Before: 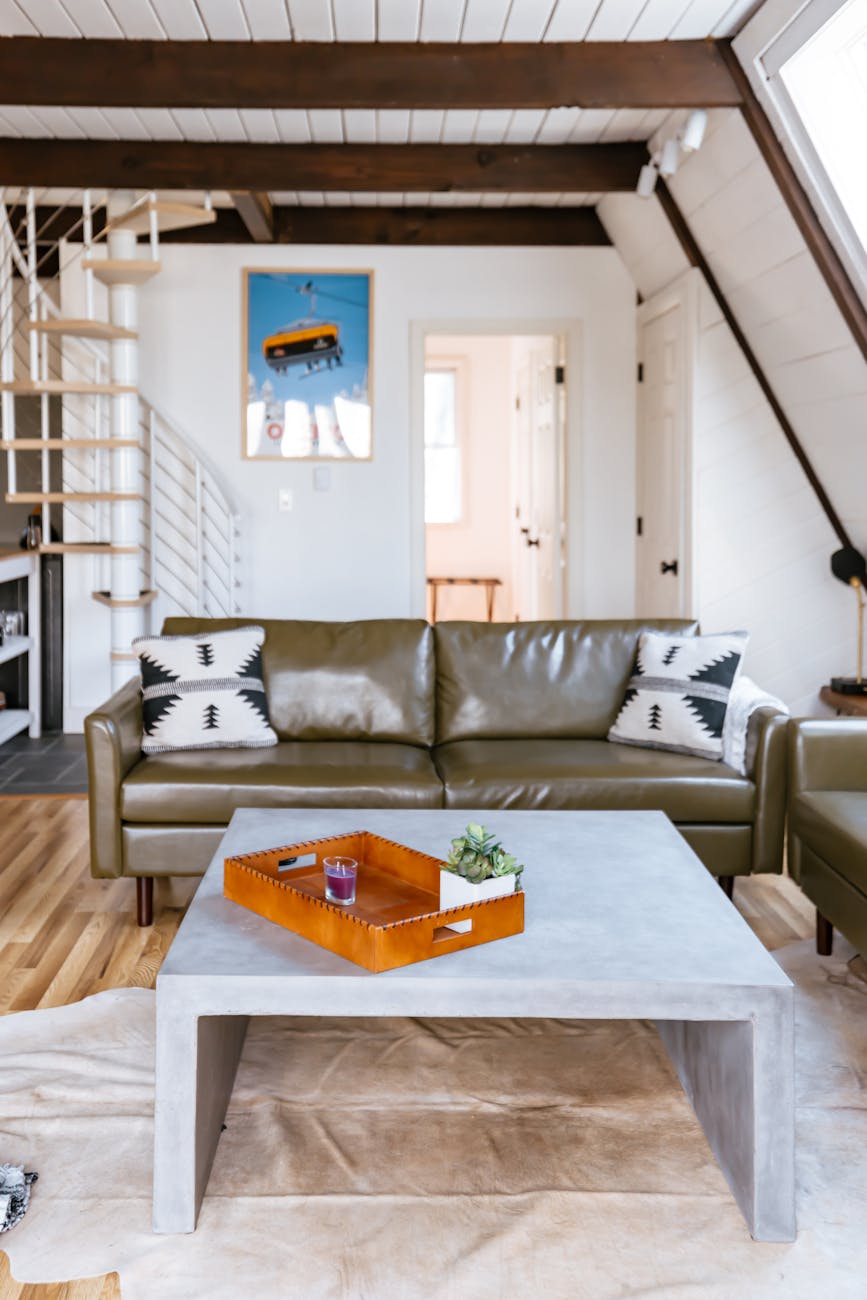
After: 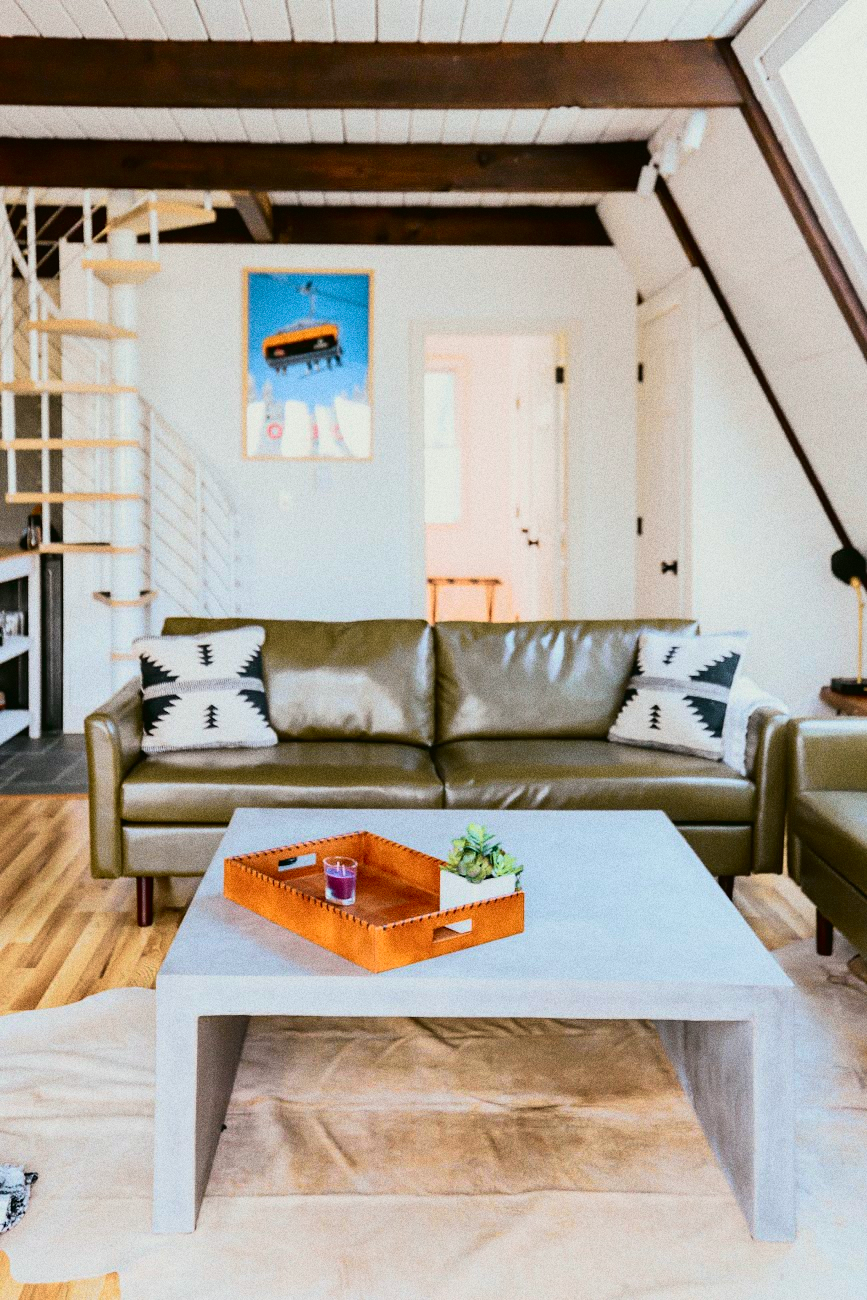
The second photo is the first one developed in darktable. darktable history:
tone curve: curves: ch0 [(0, 0.017) (0.091, 0.04) (0.296, 0.276) (0.439, 0.482) (0.64, 0.729) (0.785, 0.817) (0.995, 0.917)]; ch1 [(0, 0) (0.384, 0.365) (0.463, 0.447) (0.486, 0.474) (0.503, 0.497) (0.526, 0.52) (0.555, 0.564) (0.578, 0.589) (0.638, 0.66) (0.766, 0.773) (1, 1)]; ch2 [(0, 0) (0.374, 0.344) (0.446, 0.443) (0.501, 0.509) (0.528, 0.522) (0.569, 0.593) (0.61, 0.646) (0.666, 0.688) (1, 1)], color space Lab, independent channels, preserve colors none
grain: coarseness 11.82 ISO, strength 36.67%, mid-tones bias 74.17%
velvia: strength 29%
